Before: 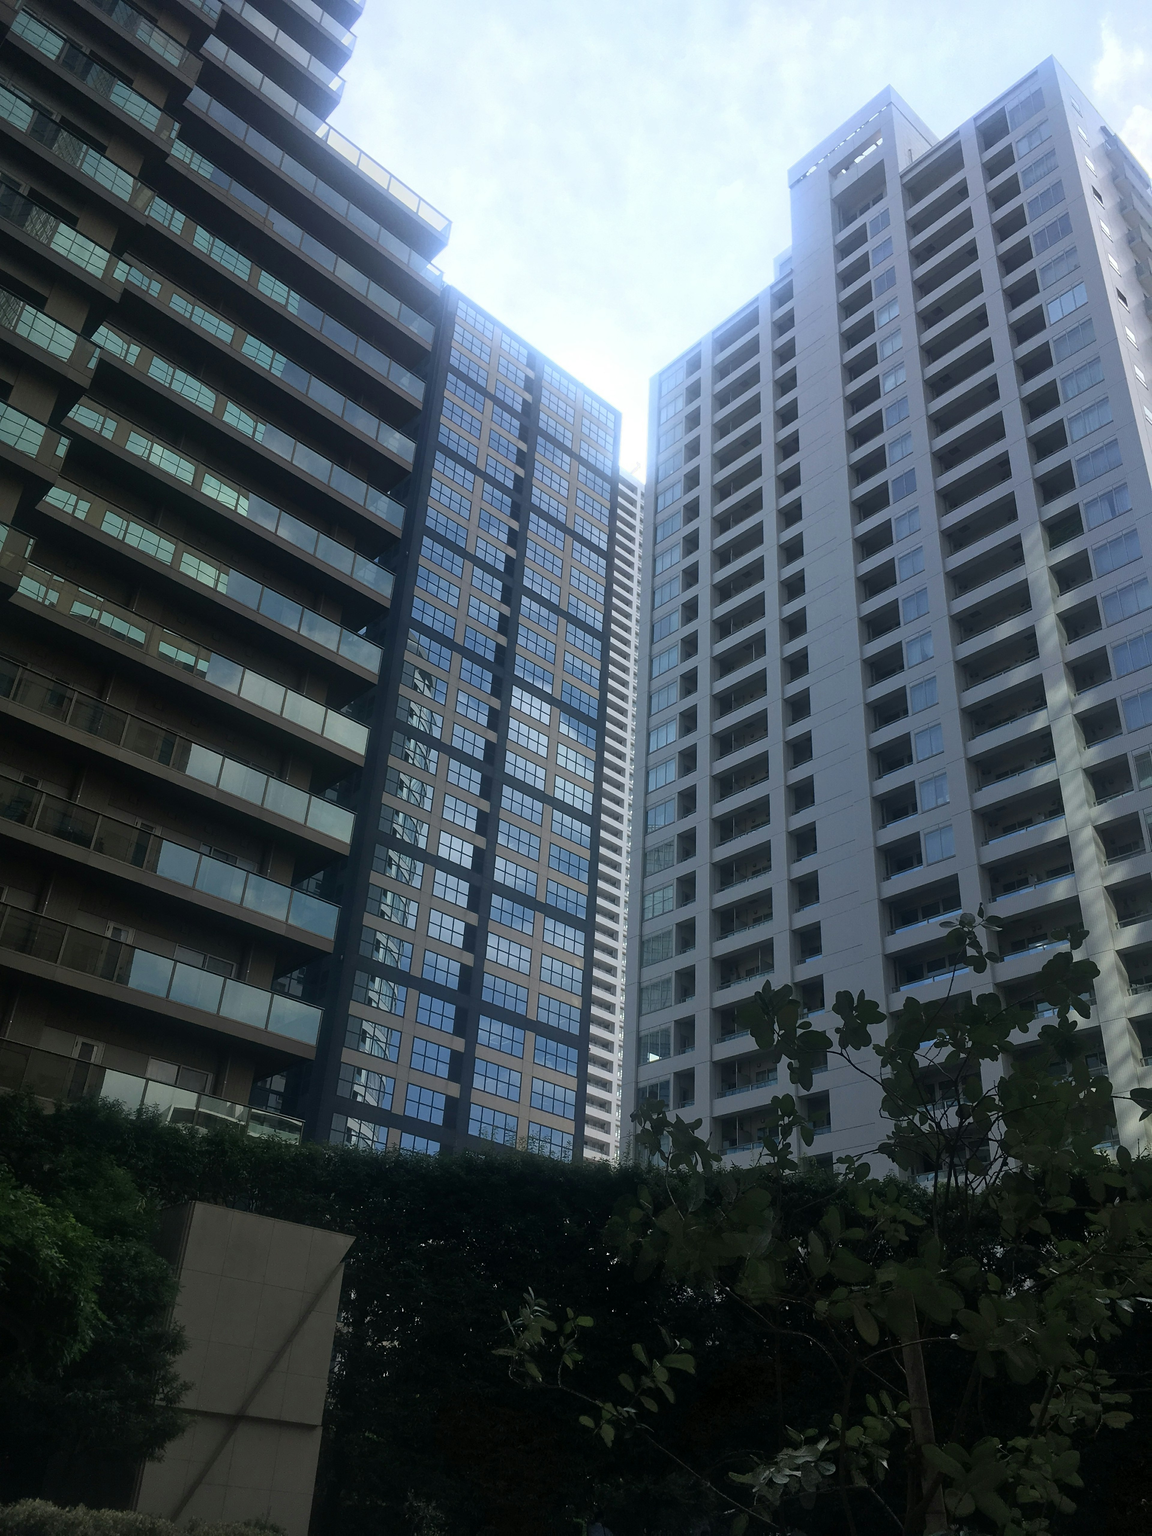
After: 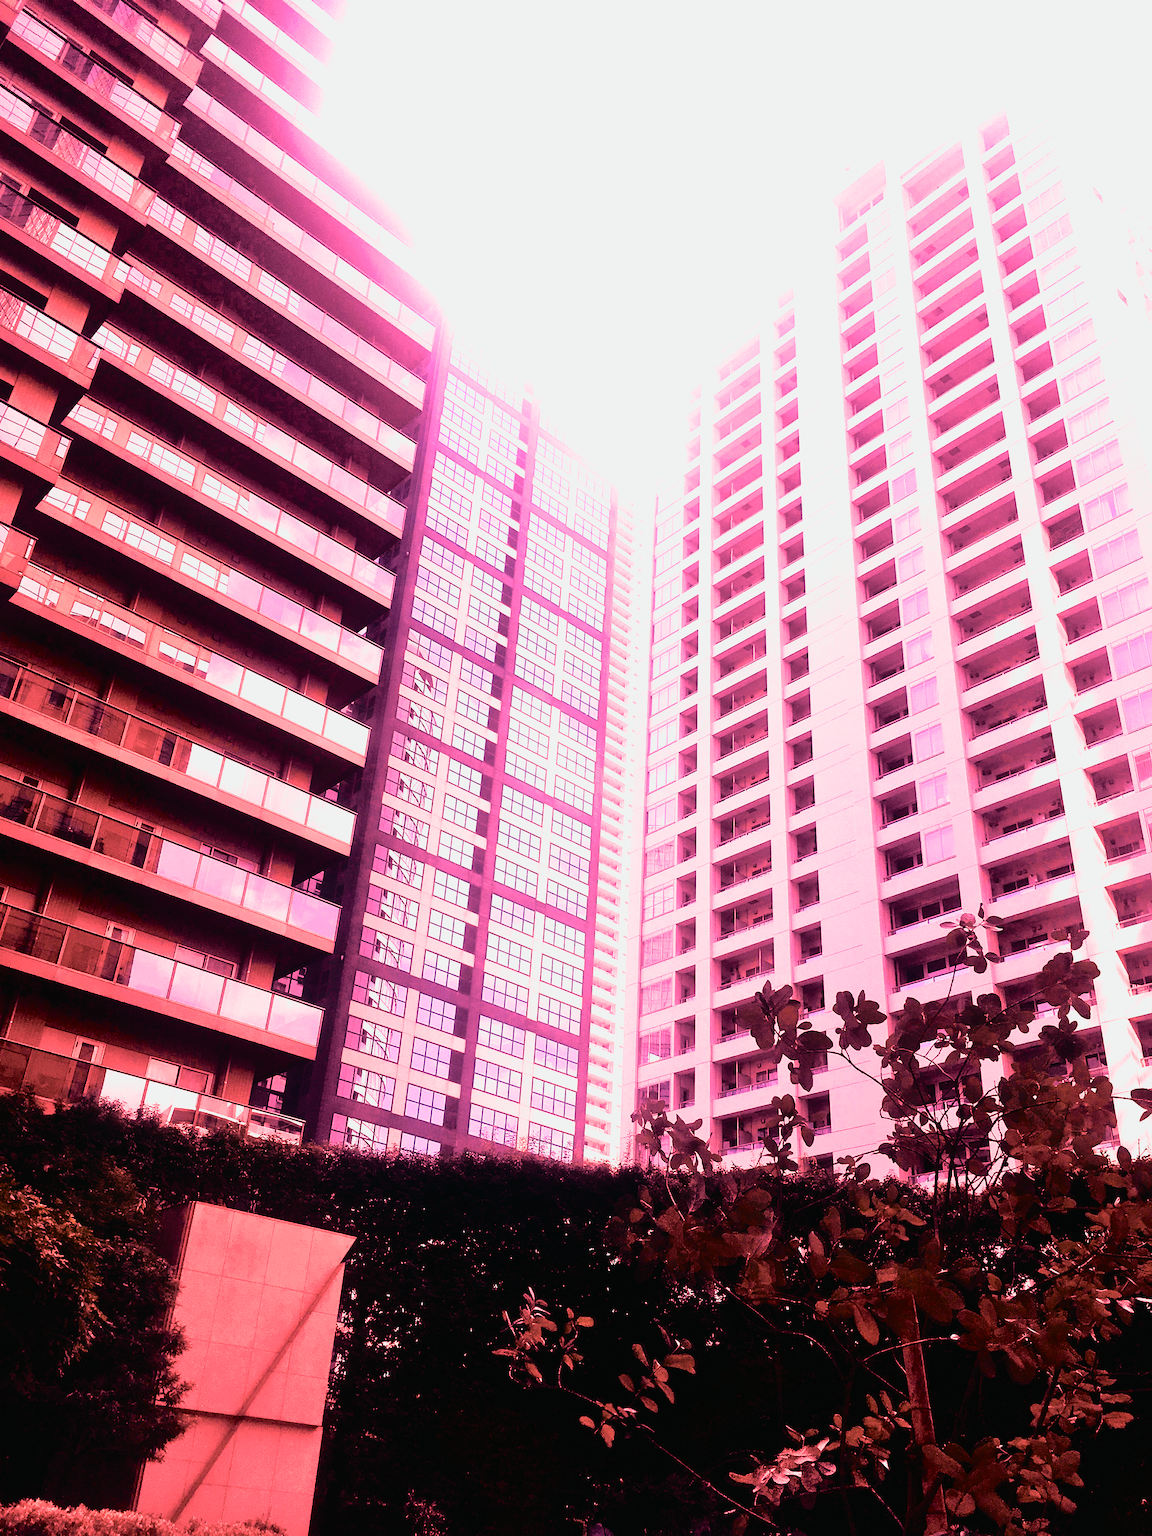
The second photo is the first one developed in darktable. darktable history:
white balance: red 4.26, blue 1.802
filmic rgb: white relative exposure 2.34 EV, hardness 6.59
tone curve: curves: ch0 [(0, 0.013) (0.129, 0.1) (0.291, 0.375) (0.46, 0.576) (0.667, 0.78) (0.851, 0.903) (0.997, 0.951)]; ch1 [(0, 0) (0.353, 0.344) (0.45, 0.46) (0.498, 0.495) (0.528, 0.531) (0.563, 0.566) (0.592, 0.609) (0.657, 0.672) (1, 1)]; ch2 [(0, 0) (0.333, 0.346) (0.375, 0.375) (0.427, 0.44) (0.5, 0.501) (0.505, 0.505) (0.544, 0.573) (0.576, 0.615) (0.612, 0.644) (0.66, 0.715) (1, 1)], color space Lab, independent channels, preserve colors none
